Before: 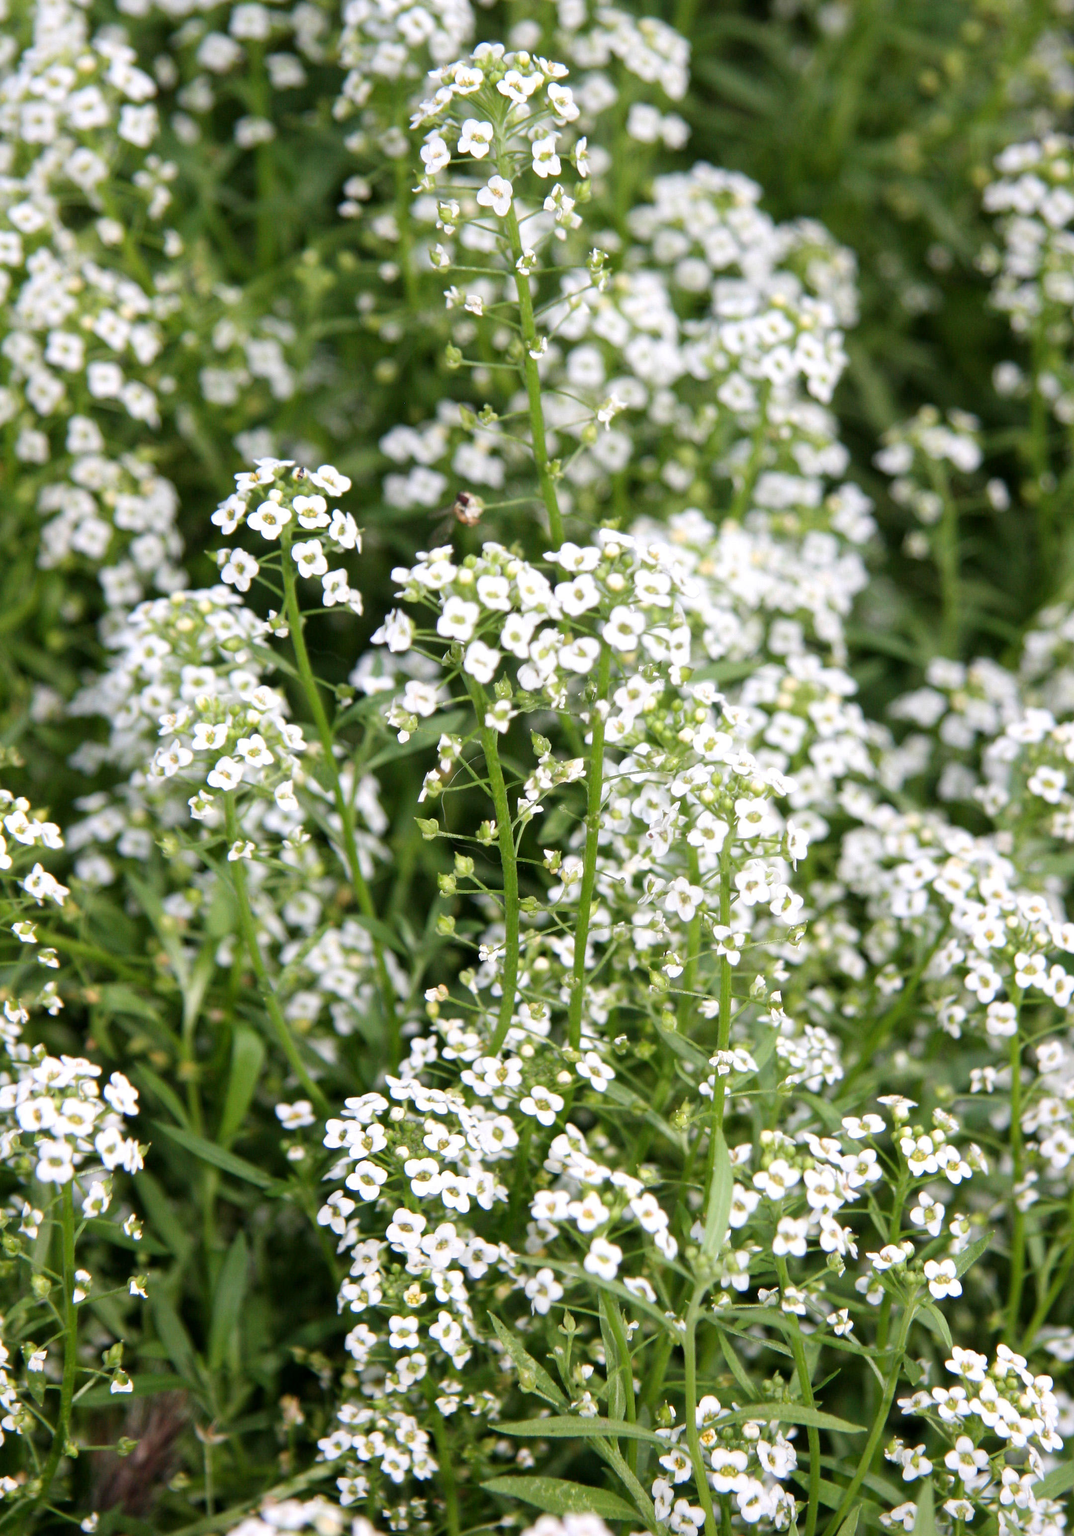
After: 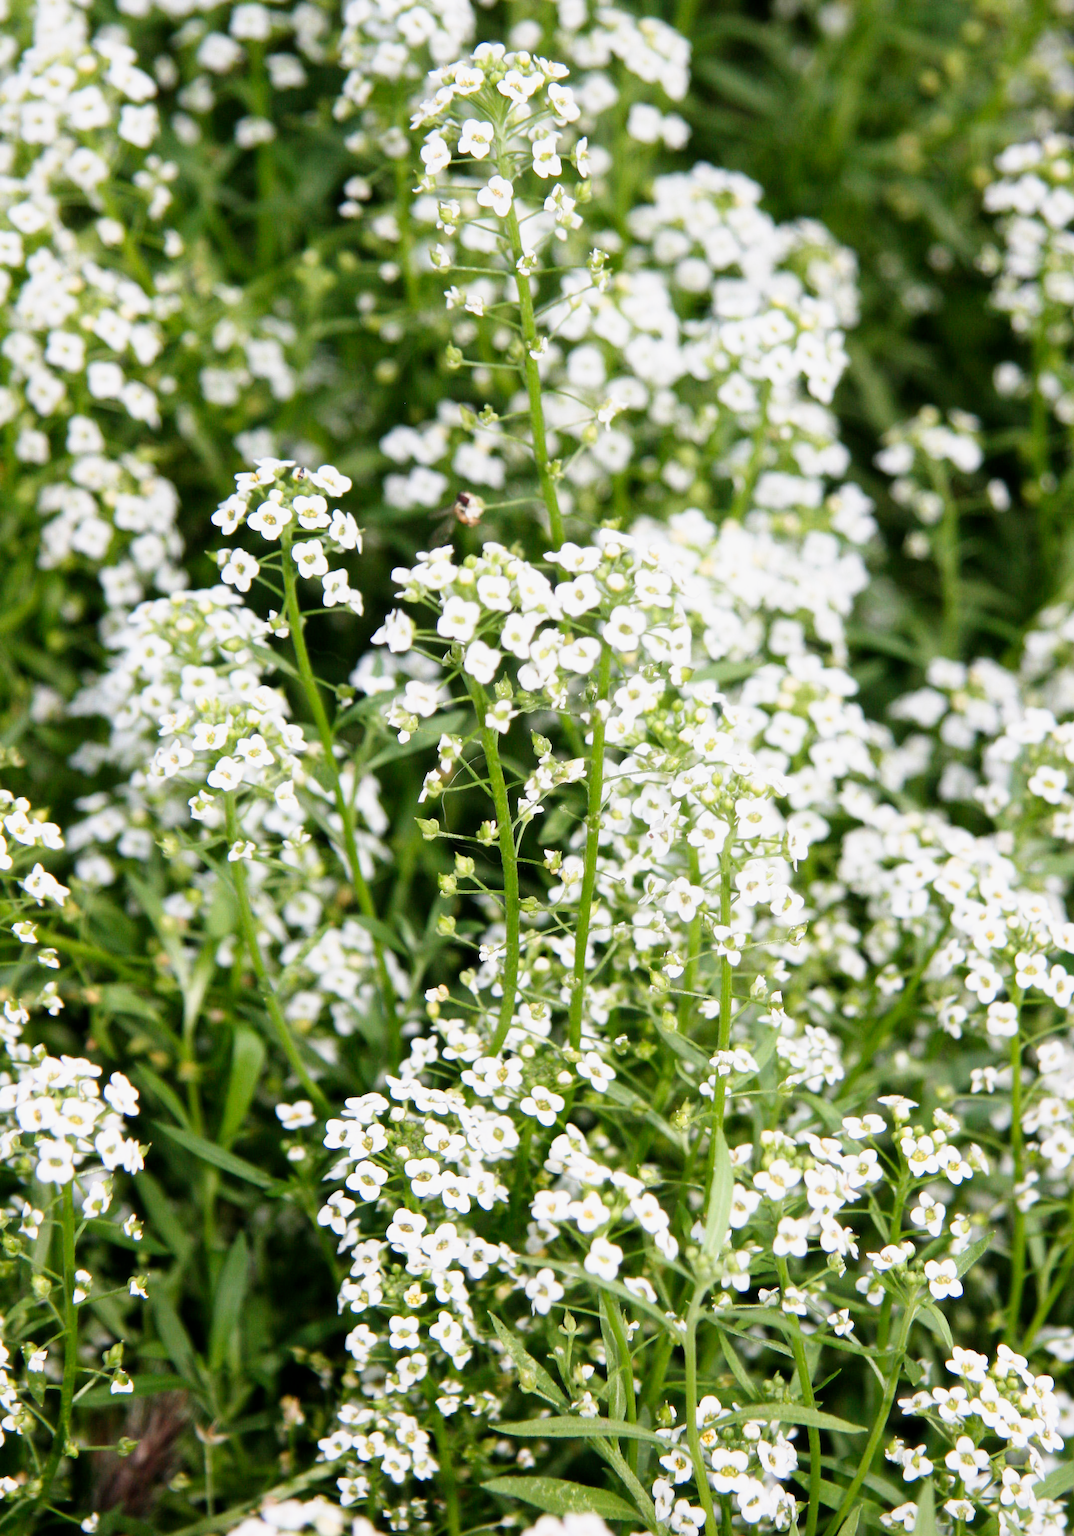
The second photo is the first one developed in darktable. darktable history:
tone curve: curves: ch0 [(0, 0) (0.091, 0.077) (0.517, 0.574) (0.745, 0.82) (0.844, 0.908) (0.909, 0.942) (1, 0.973)]; ch1 [(0, 0) (0.437, 0.404) (0.5, 0.5) (0.534, 0.554) (0.58, 0.603) (0.616, 0.649) (1, 1)]; ch2 [(0, 0) (0.442, 0.415) (0.5, 0.5) (0.535, 0.557) (0.585, 0.62) (1, 1)], preserve colors none
haze removal: strength -0.081, distance 0.364, compatibility mode true, adaptive false
